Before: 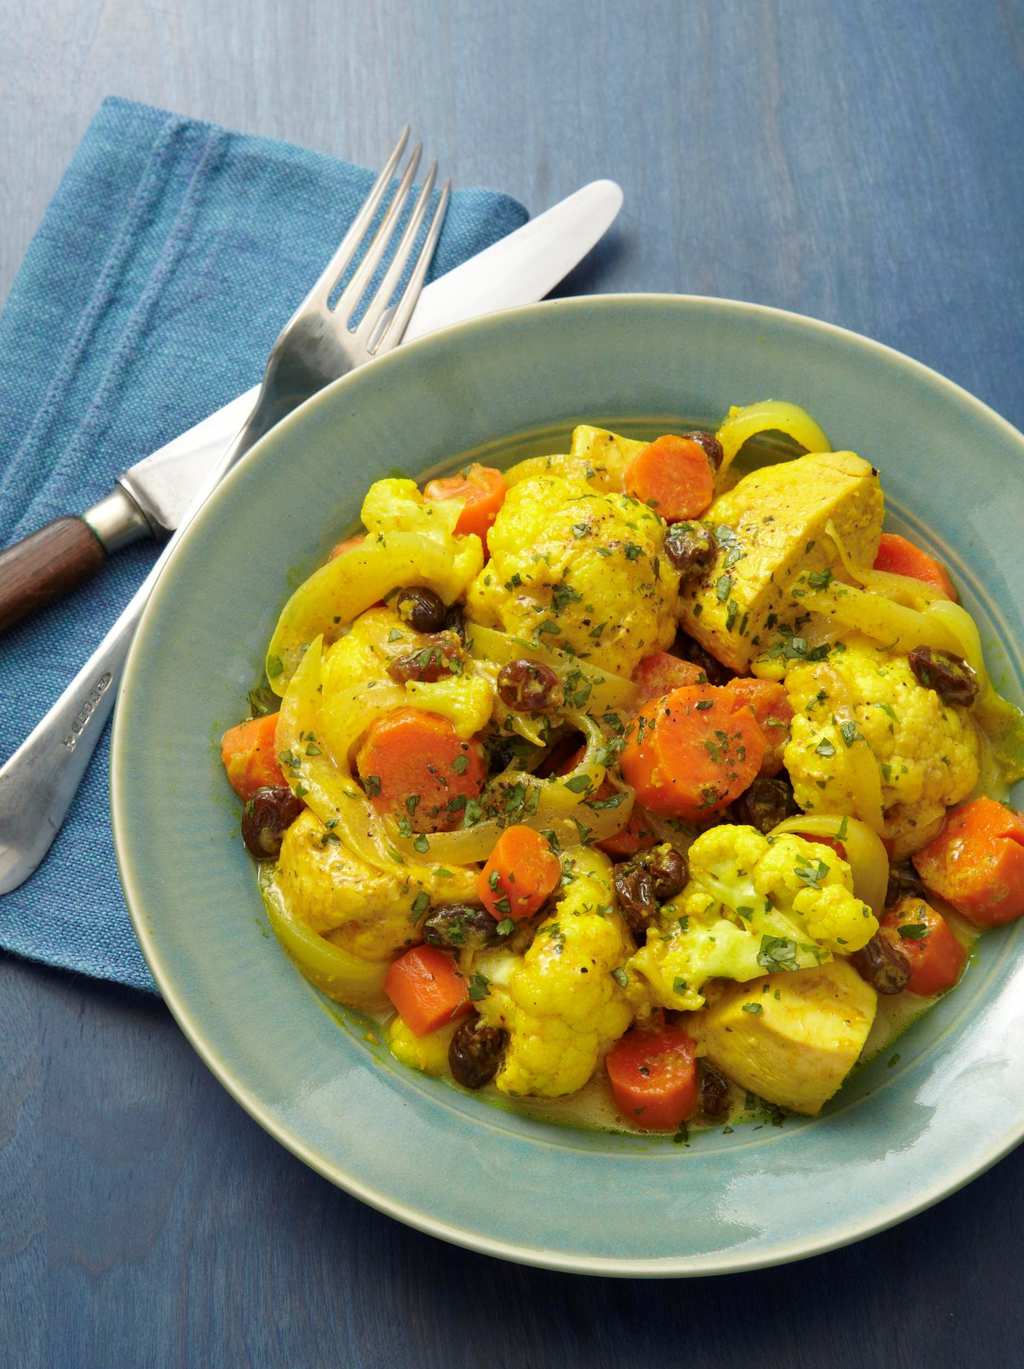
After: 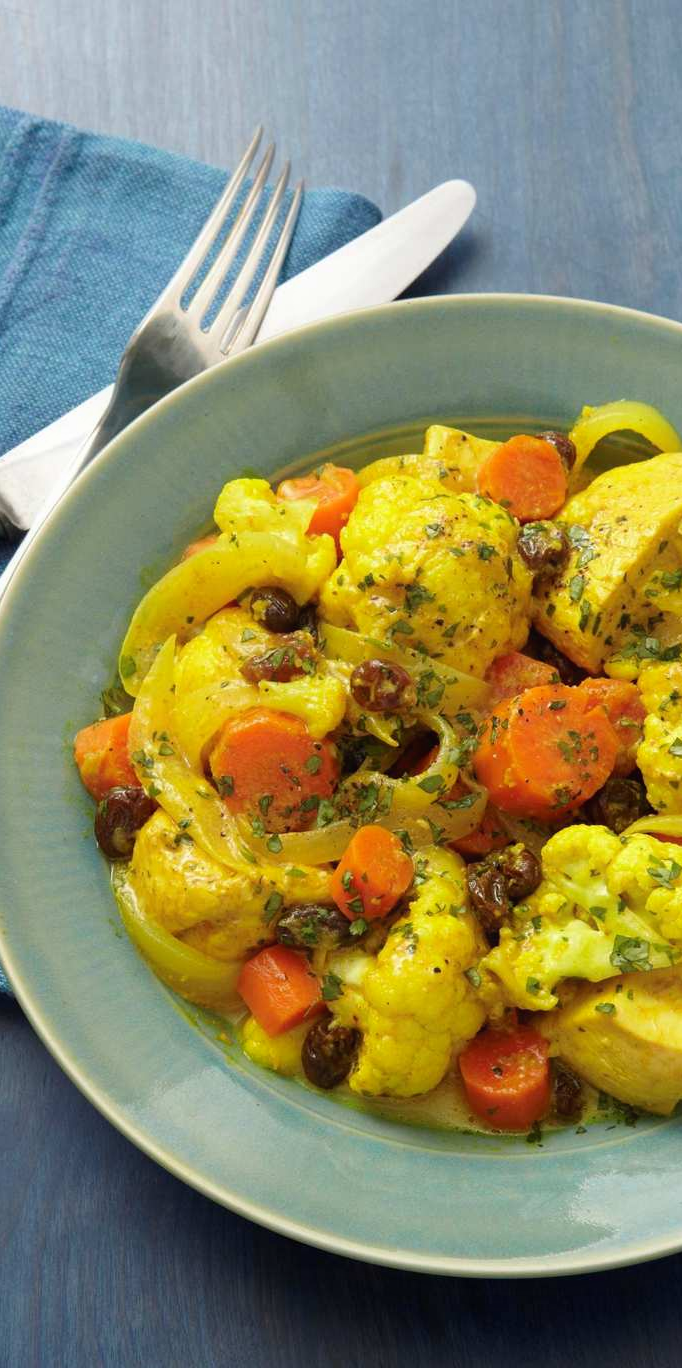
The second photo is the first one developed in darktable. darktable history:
contrast equalizer: y [[0.5, 0.5, 0.472, 0.5, 0.5, 0.5], [0.5 ×6], [0.5 ×6], [0 ×6], [0 ×6]]
crop and rotate: left 14.385%, right 18.948%
white balance: emerald 1
